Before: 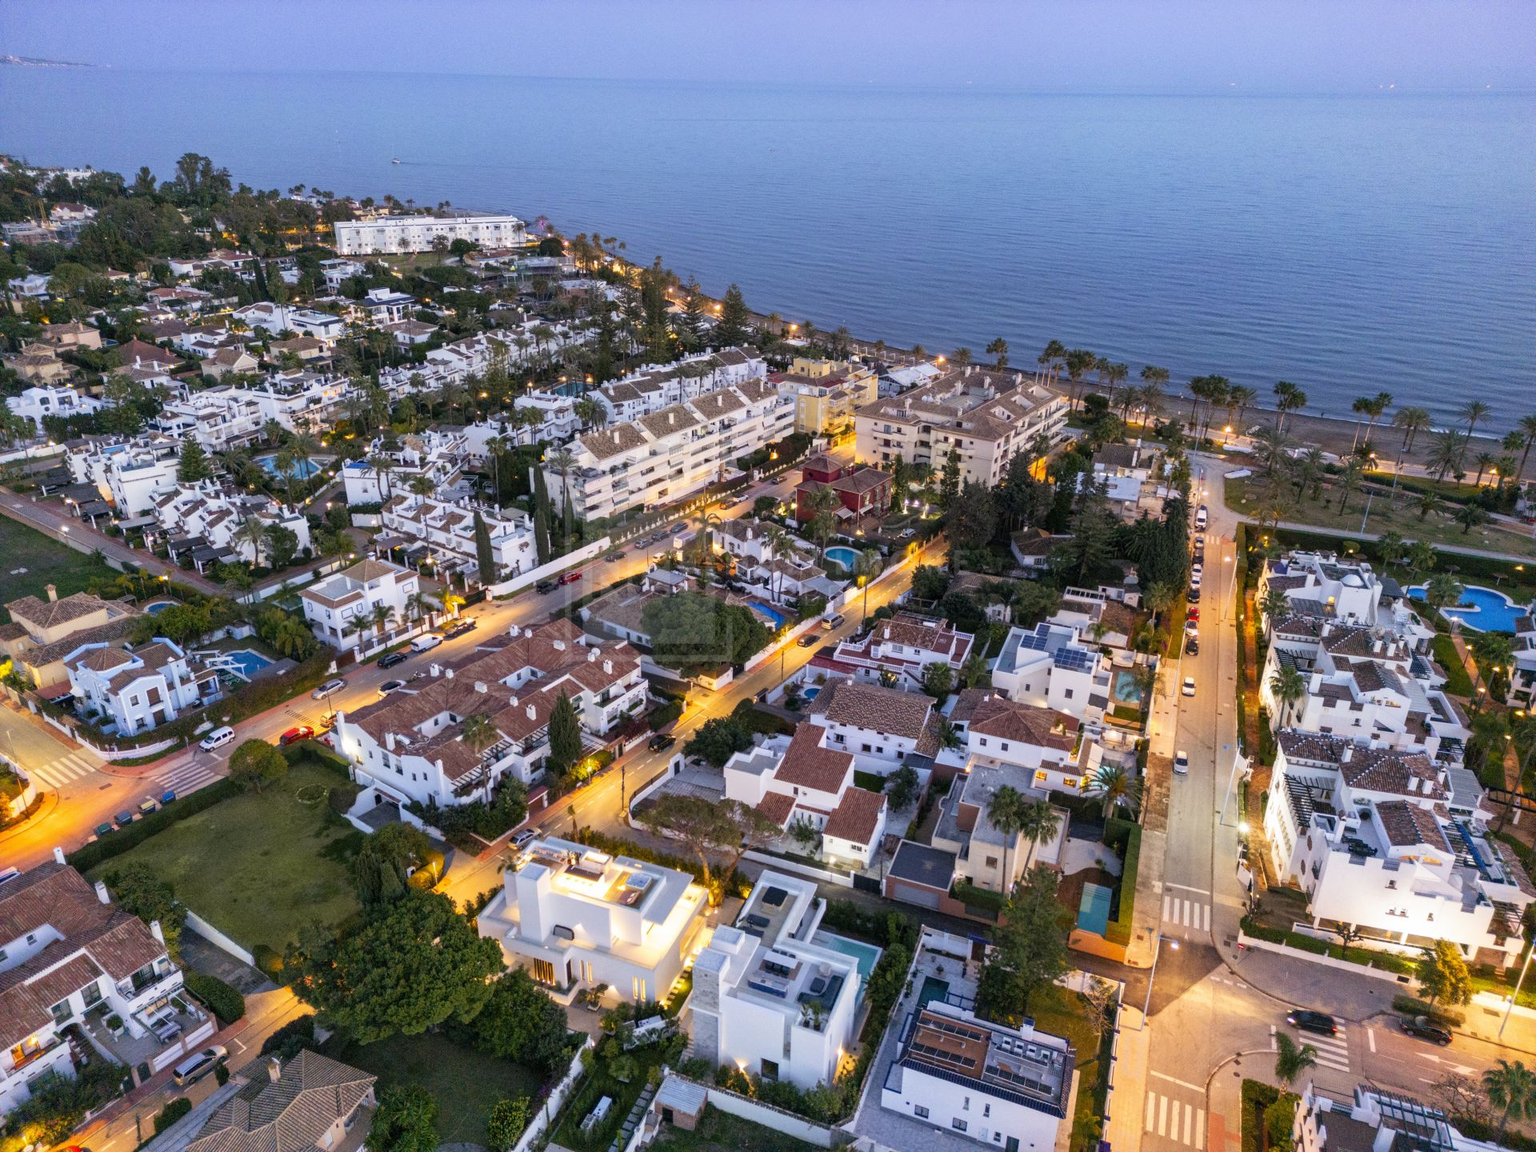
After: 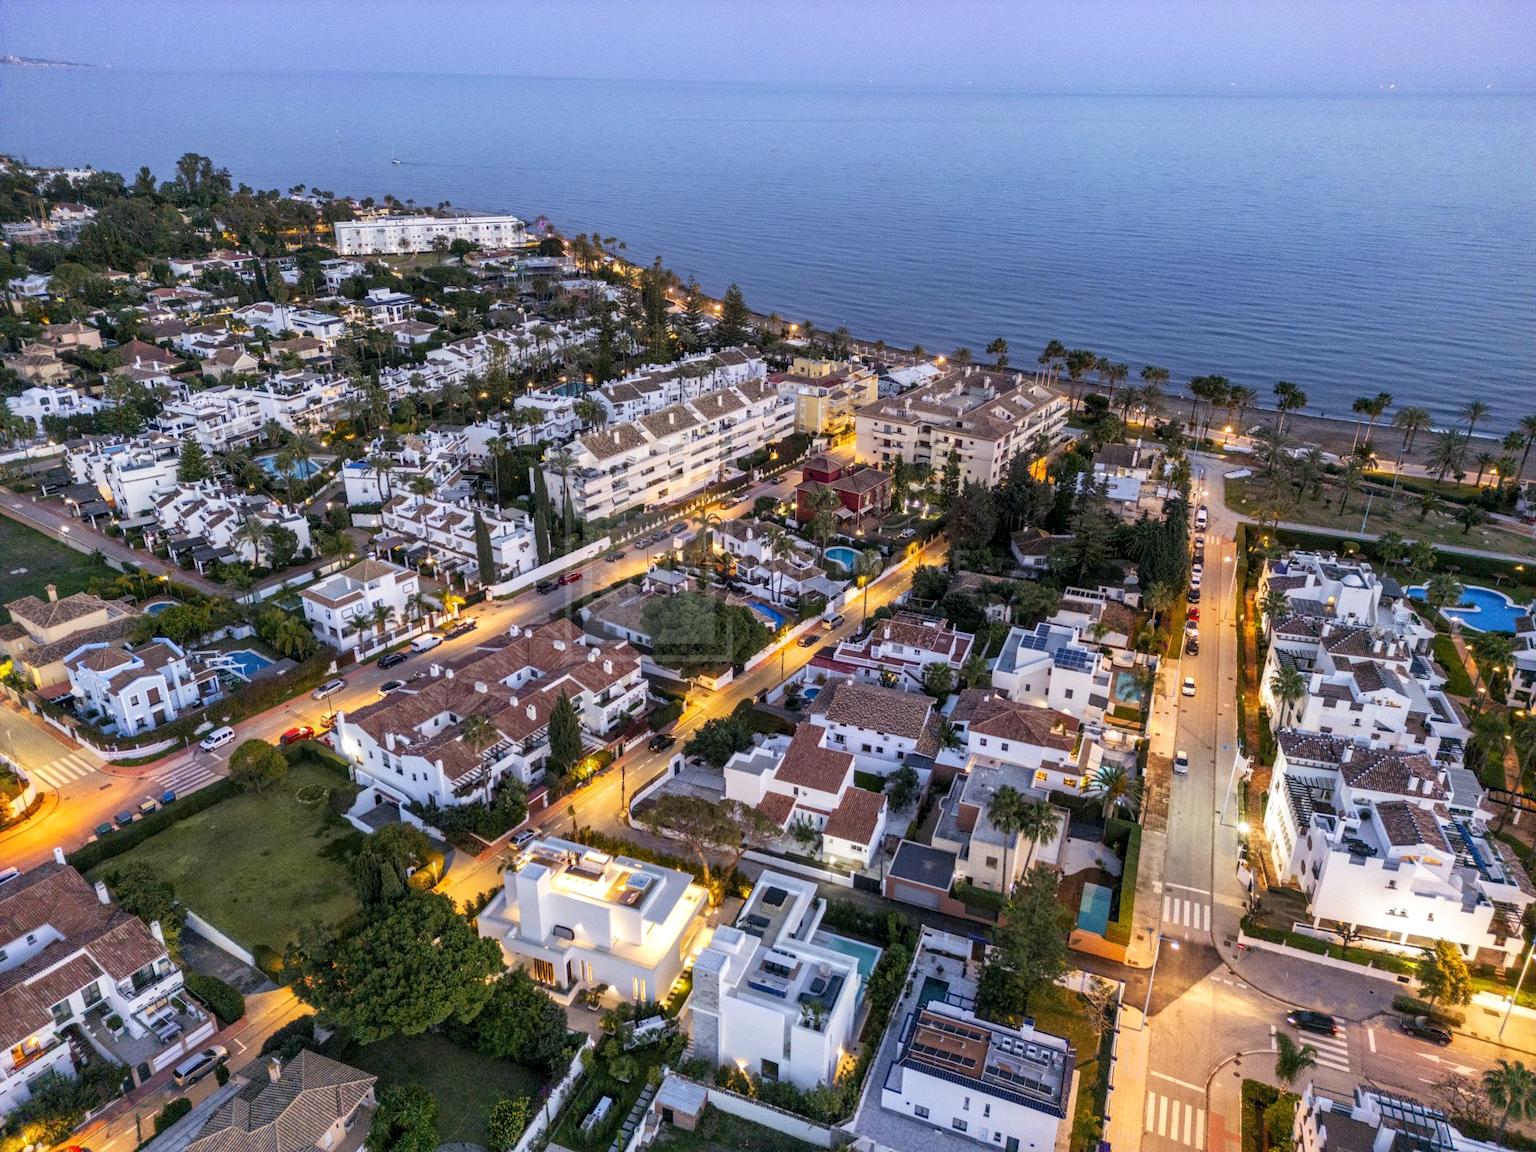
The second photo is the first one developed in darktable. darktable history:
tone equalizer: mask exposure compensation -0.505 EV
local contrast: on, module defaults
